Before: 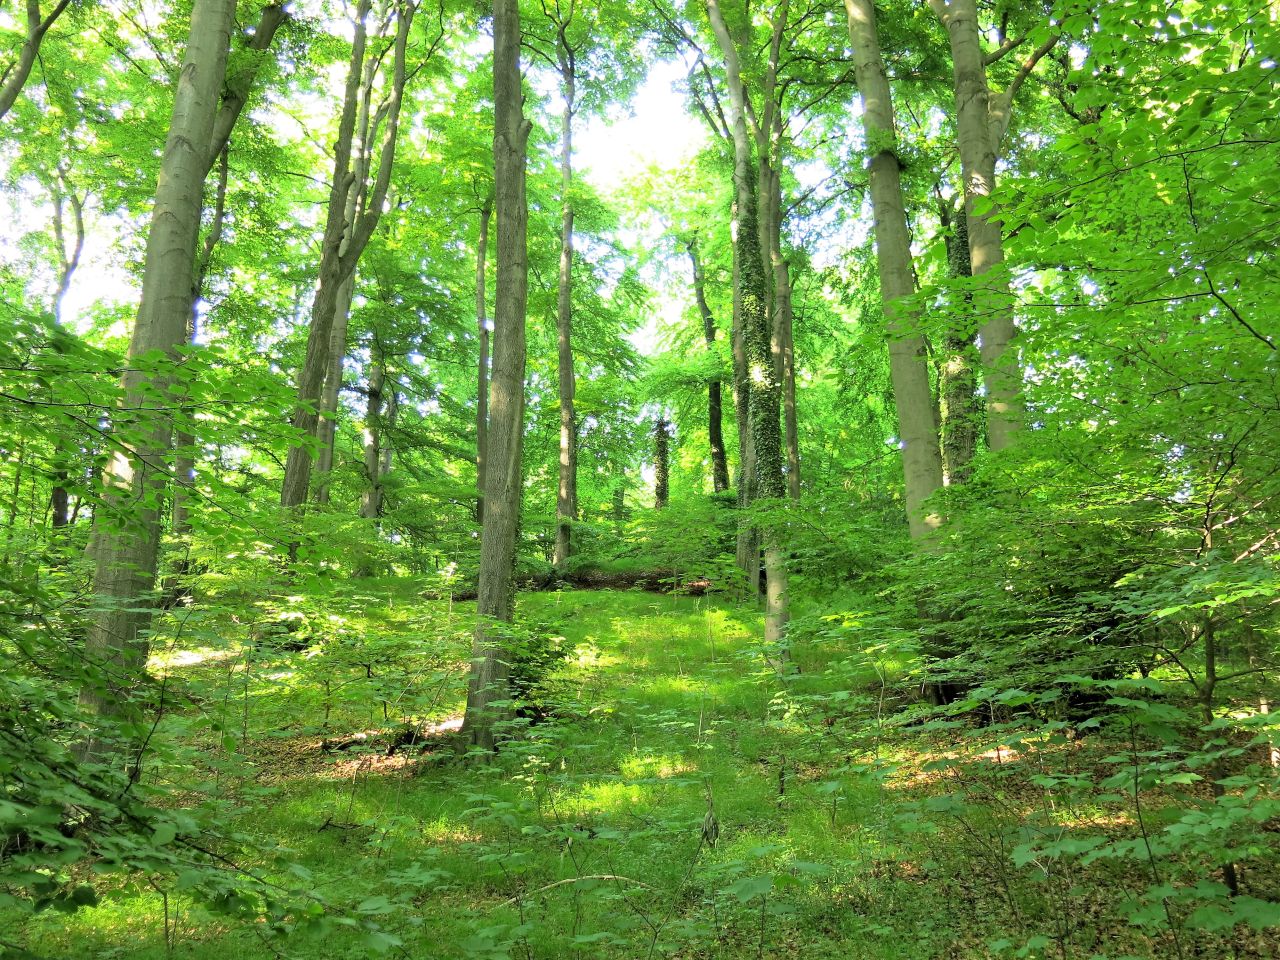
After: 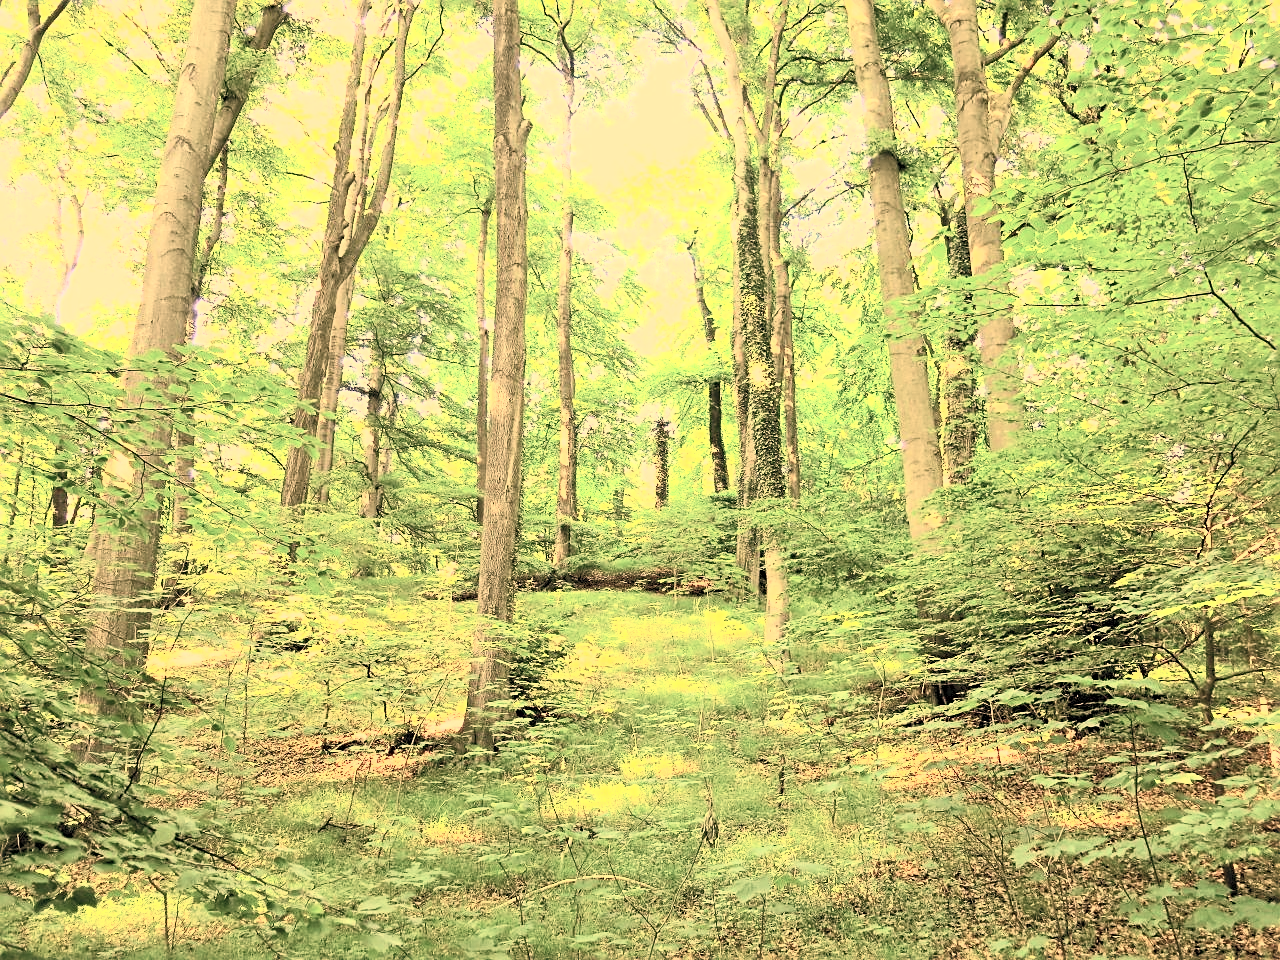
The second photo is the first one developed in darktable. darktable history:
contrast brightness saturation: contrast 0.43, brightness 0.56, saturation -0.19
white balance: red 1.467, blue 0.684
sharpen: on, module defaults
